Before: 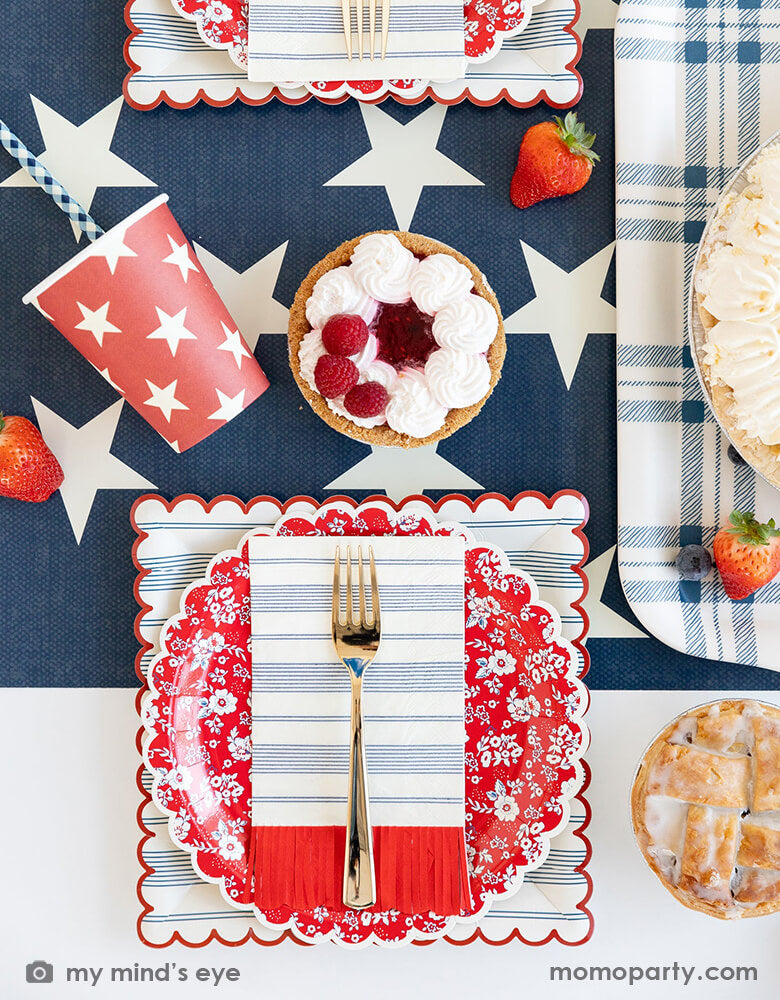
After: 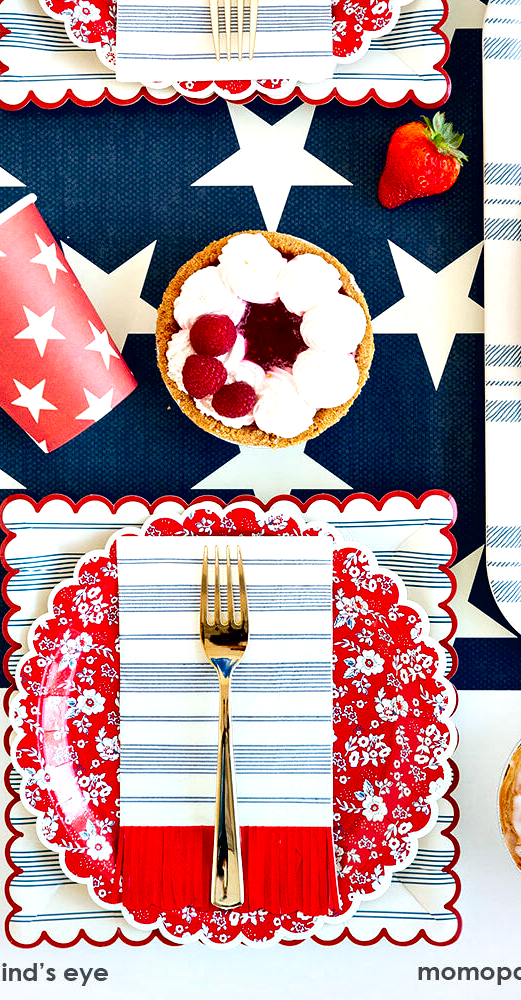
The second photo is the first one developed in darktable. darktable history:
contrast brightness saturation: contrast 0.093, saturation 0.283
contrast equalizer: y [[0.6 ×6], [0.55 ×6], [0 ×6], [0 ×6], [0 ×6]]
local contrast: mode bilateral grid, contrast 21, coarseness 50, detail 120%, midtone range 0.2
crop: left 17.005%, right 16.169%
